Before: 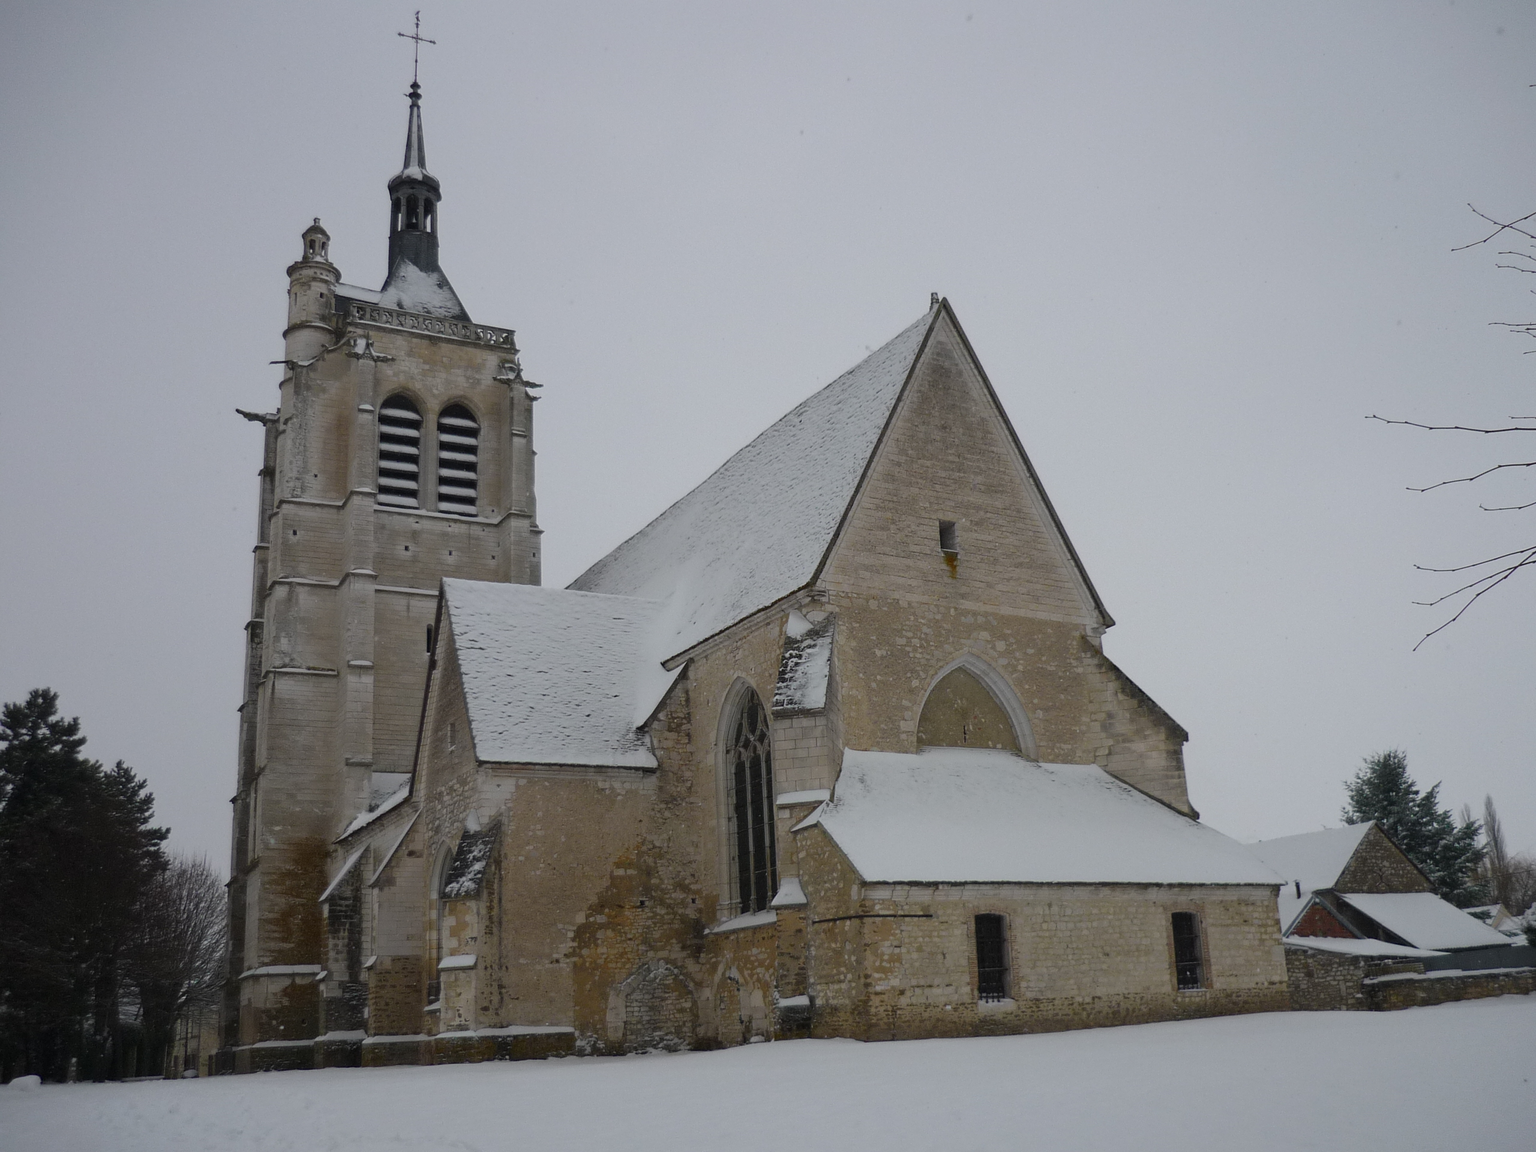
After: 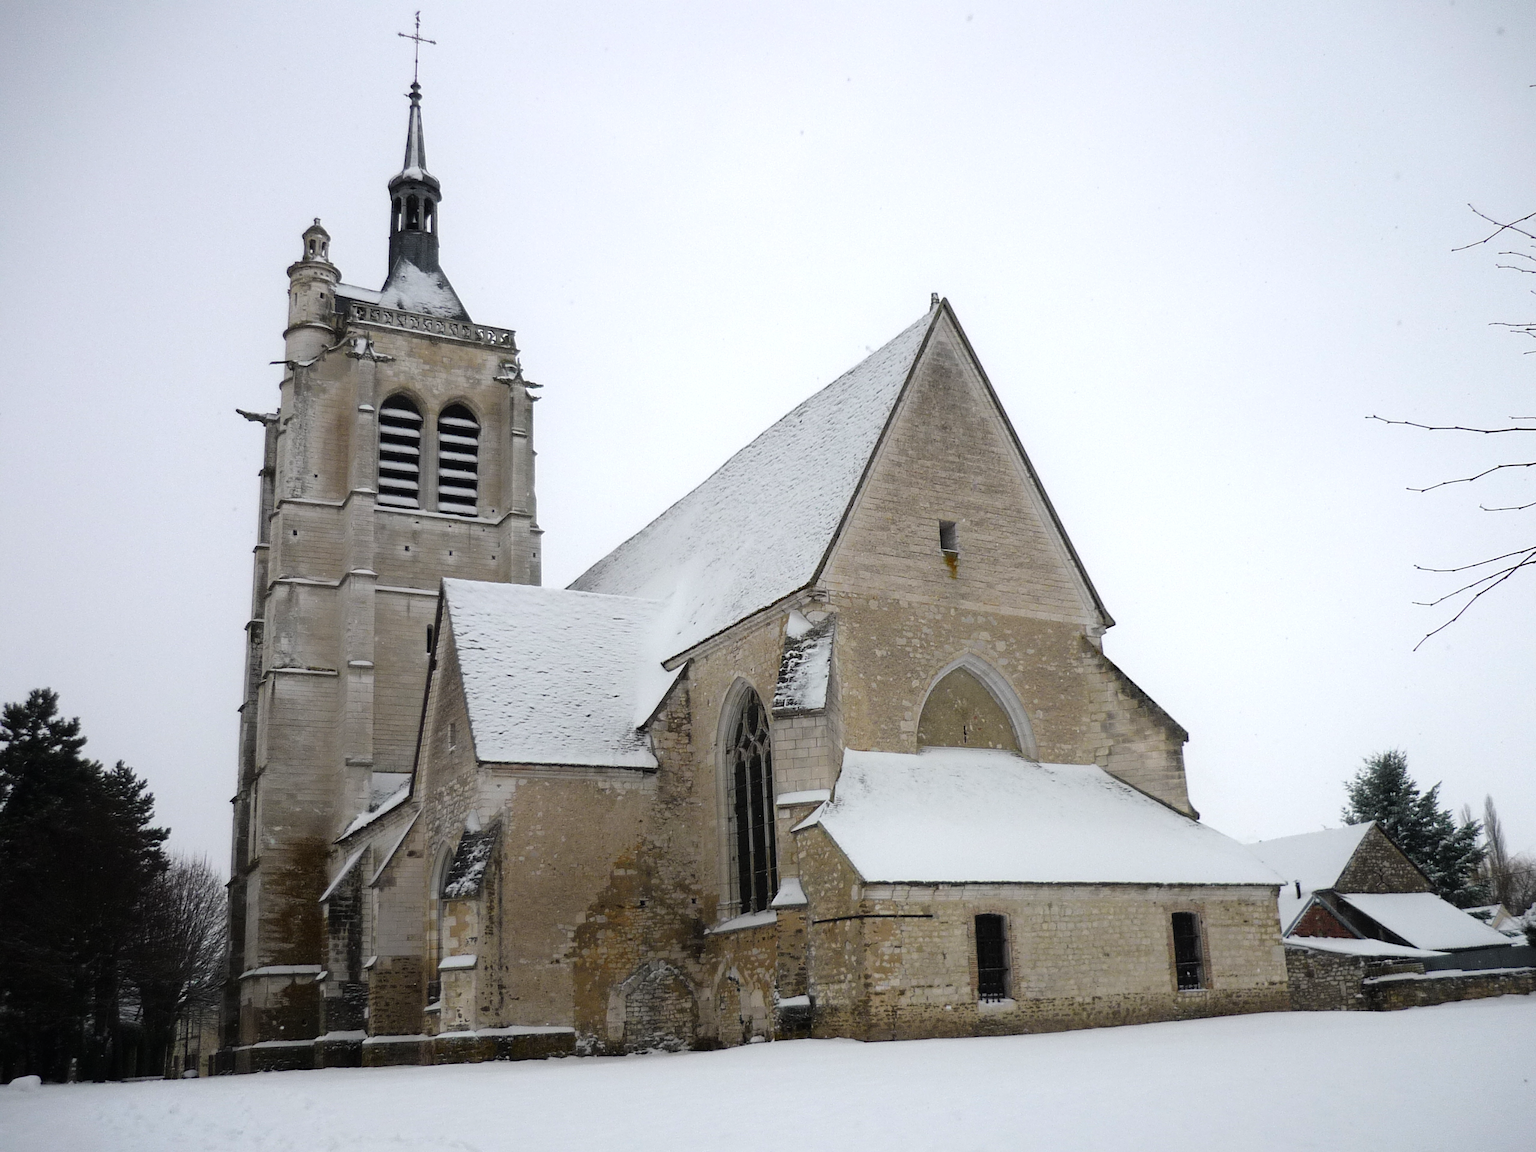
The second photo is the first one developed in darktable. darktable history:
tone equalizer: -8 EV -1.07 EV, -7 EV -0.987 EV, -6 EV -0.852 EV, -5 EV -0.594 EV, -3 EV 0.608 EV, -2 EV 0.841 EV, -1 EV 1 EV, +0 EV 1.07 EV, mask exposure compensation -0.49 EV
